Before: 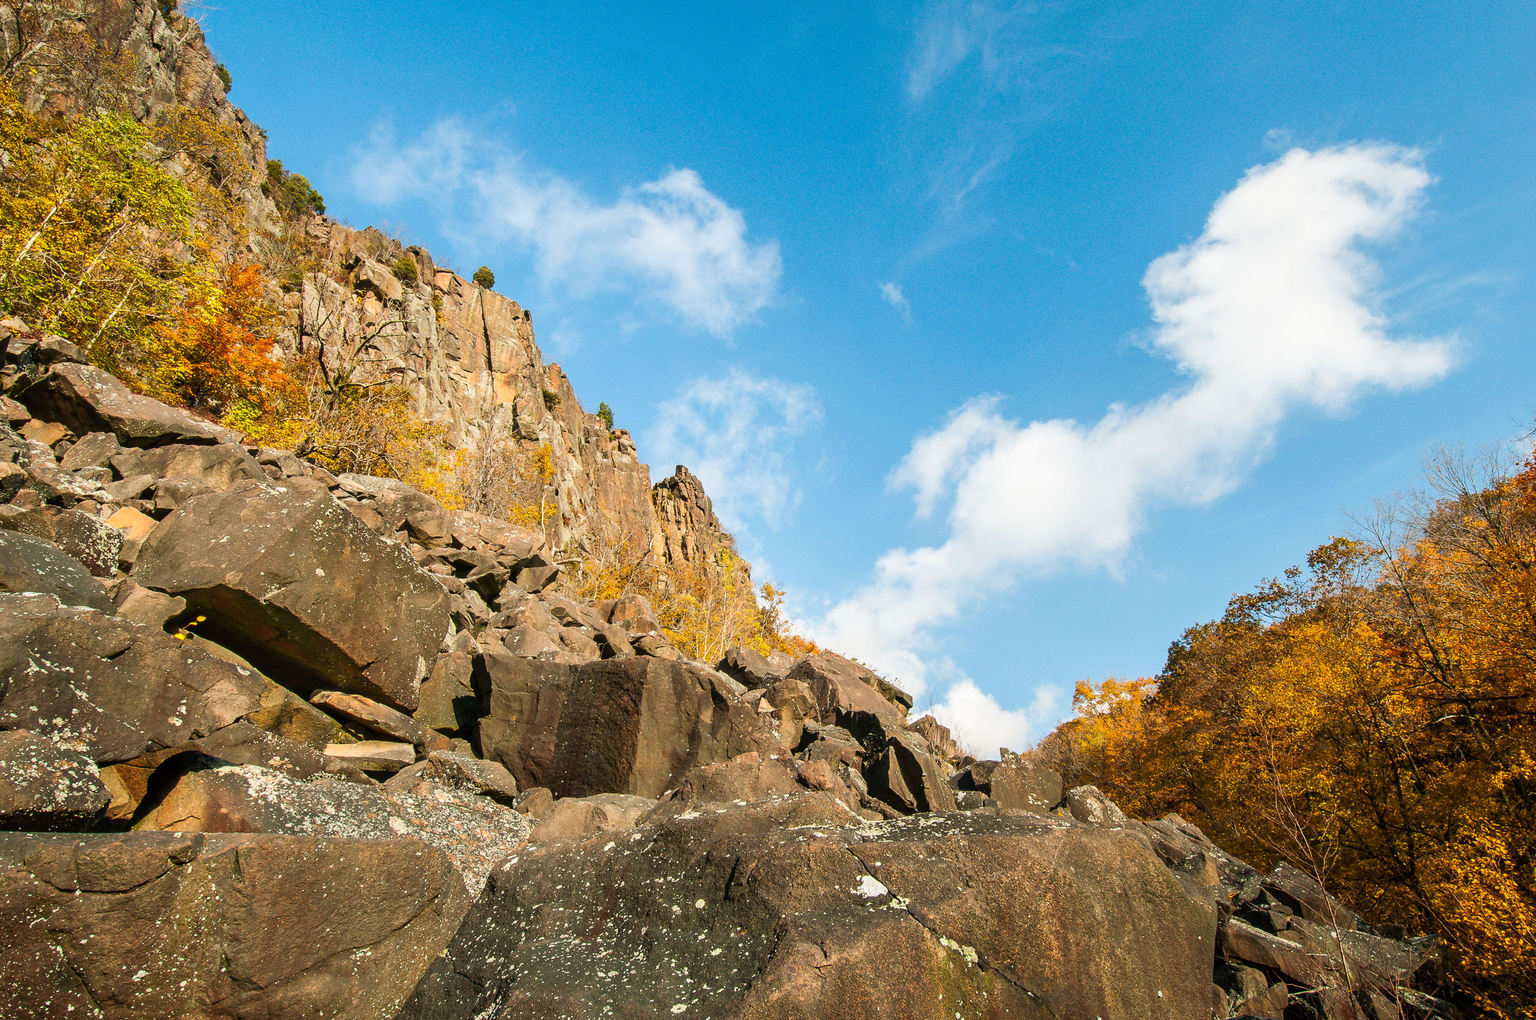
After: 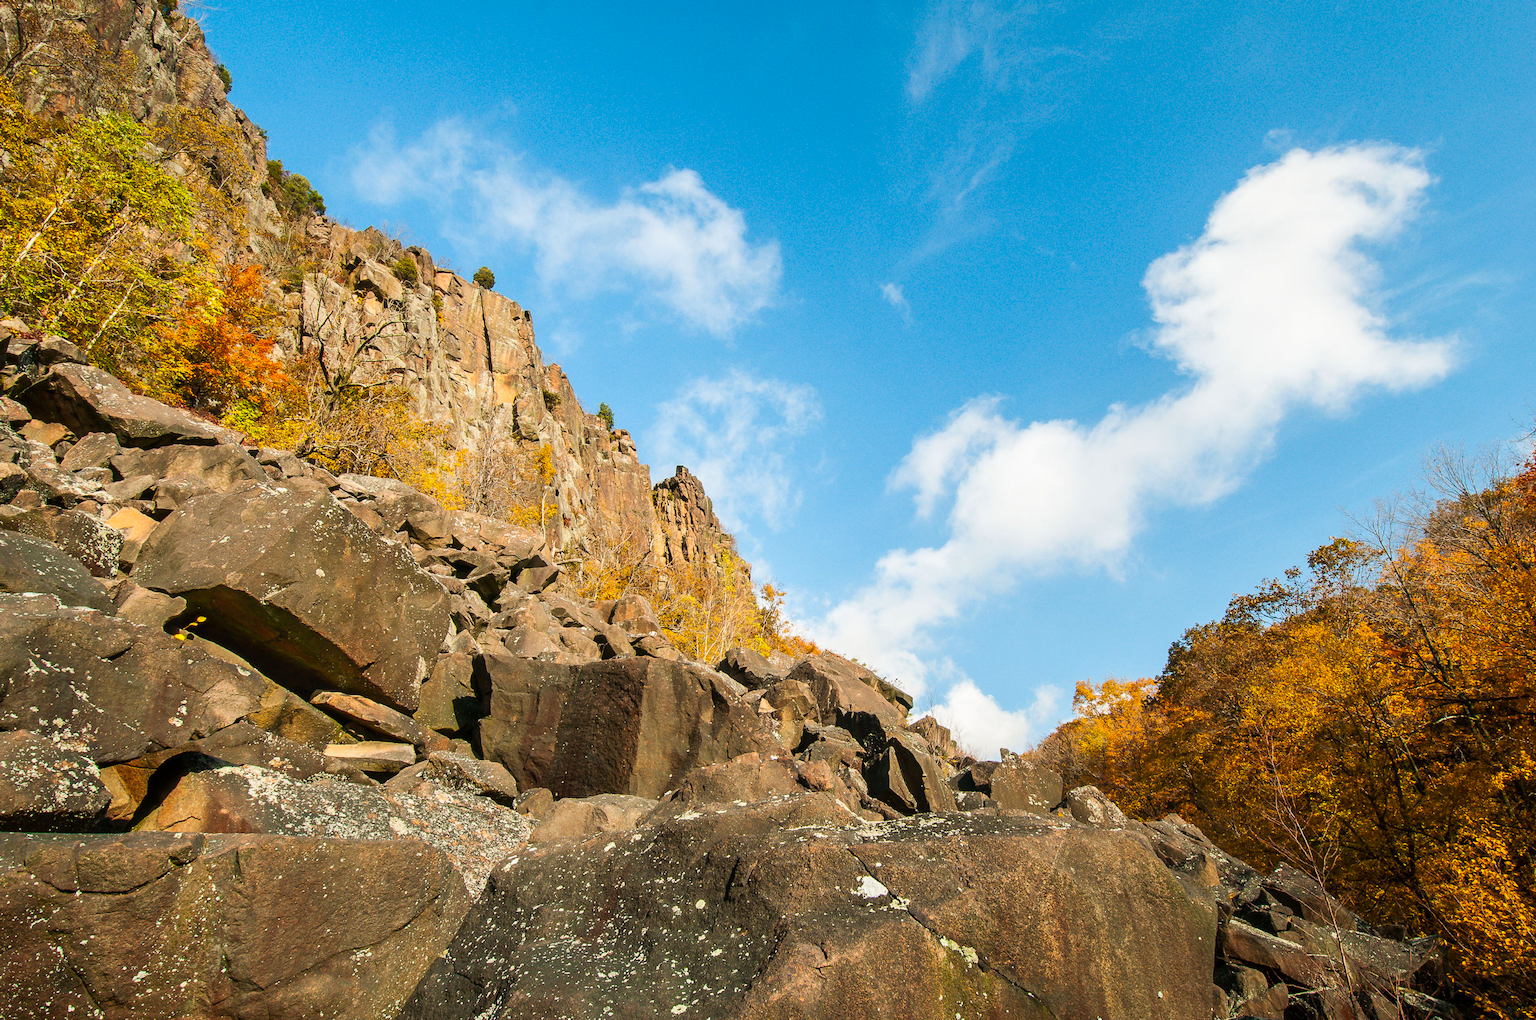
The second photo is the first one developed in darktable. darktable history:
contrast brightness saturation: contrast 0.037, saturation 0.068
